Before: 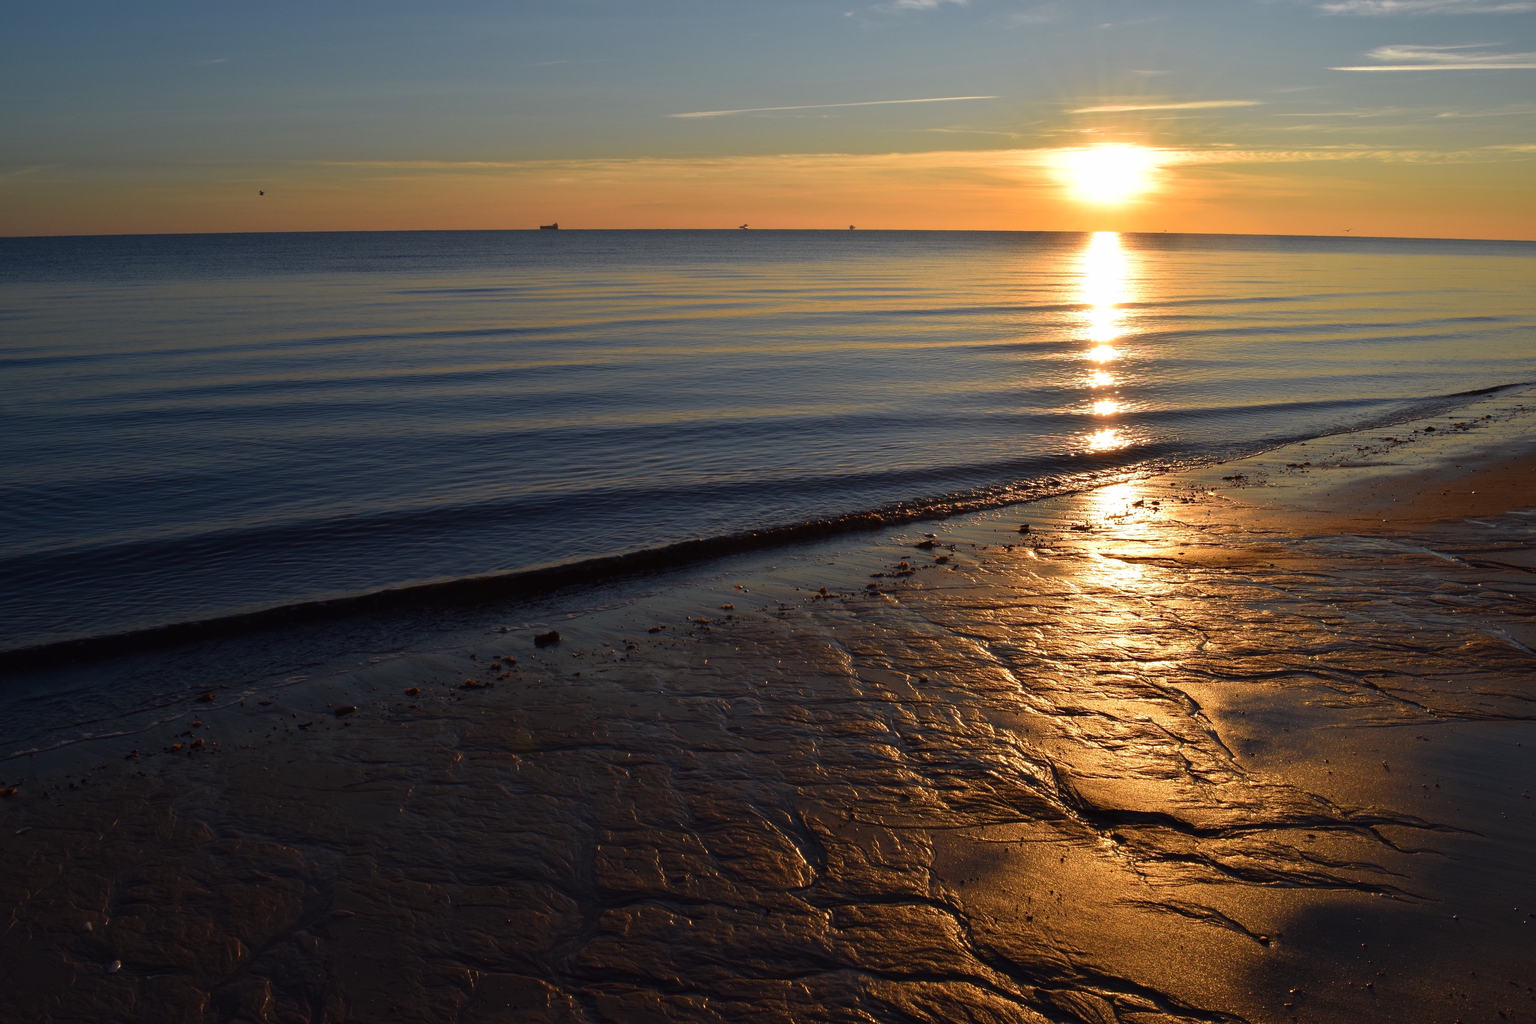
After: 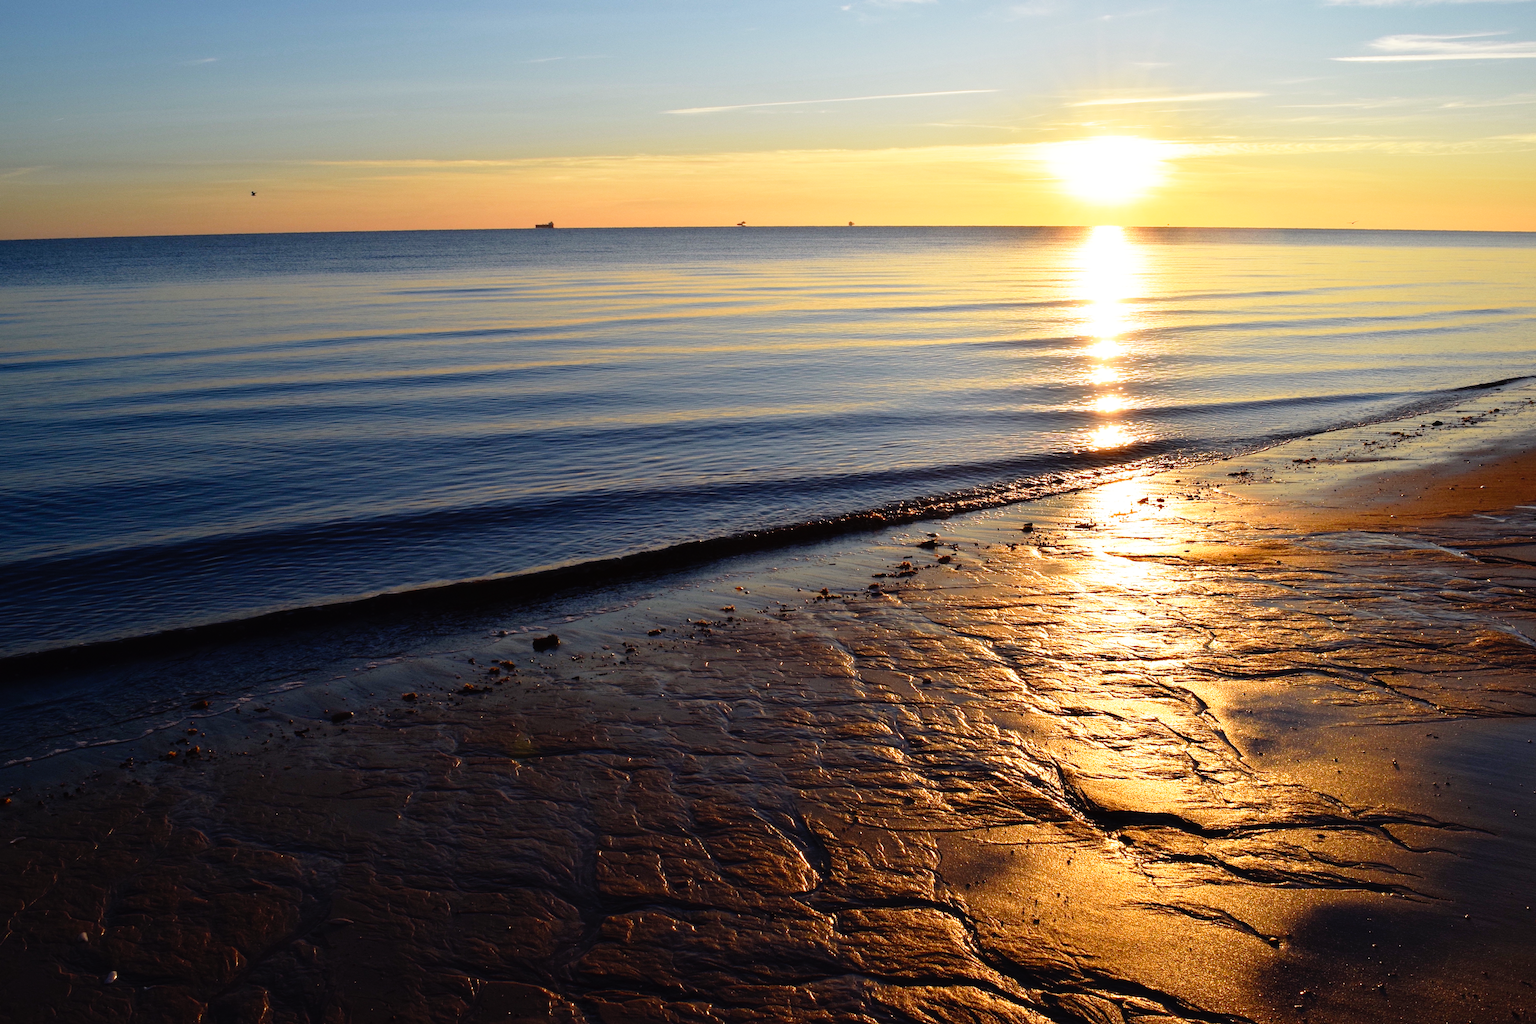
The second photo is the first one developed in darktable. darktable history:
rotate and perspective: rotation -0.45°, automatic cropping original format, crop left 0.008, crop right 0.992, crop top 0.012, crop bottom 0.988
base curve: curves: ch0 [(0, 0) (0.012, 0.01) (0.073, 0.168) (0.31, 0.711) (0.645, 0.957) (1, 1)], preserve colors none
